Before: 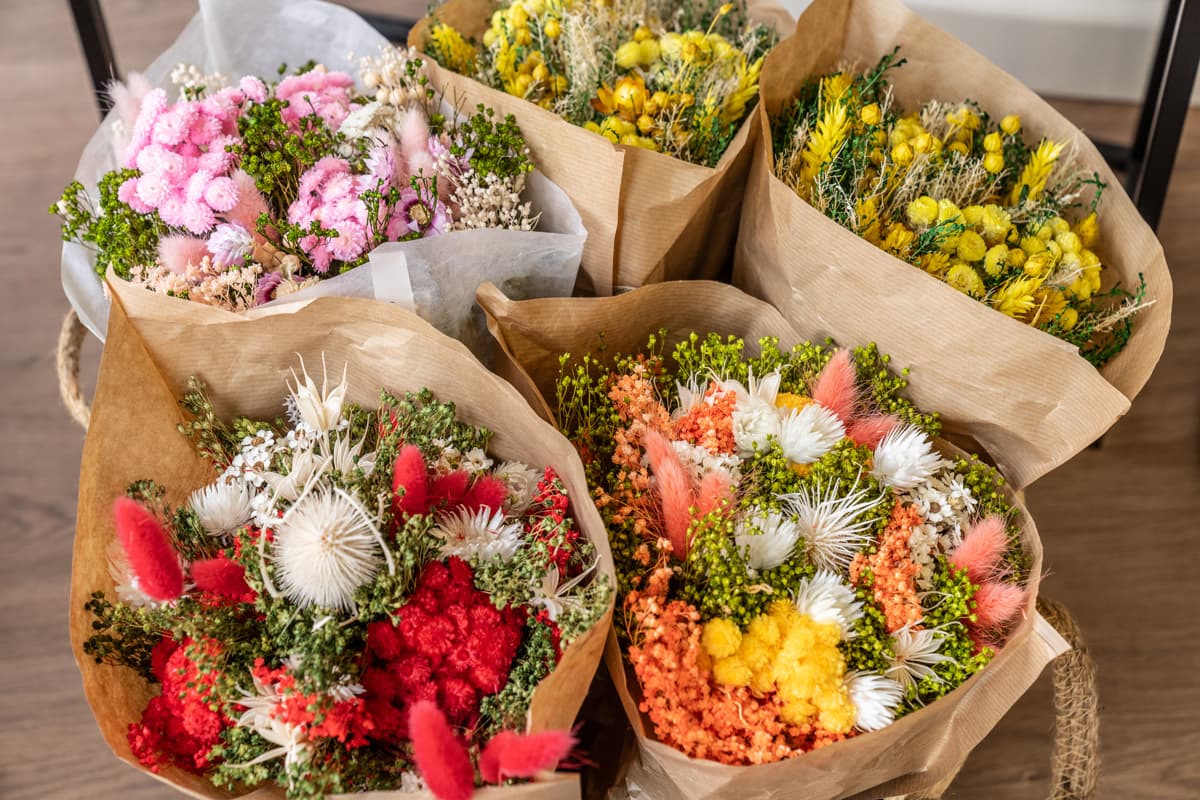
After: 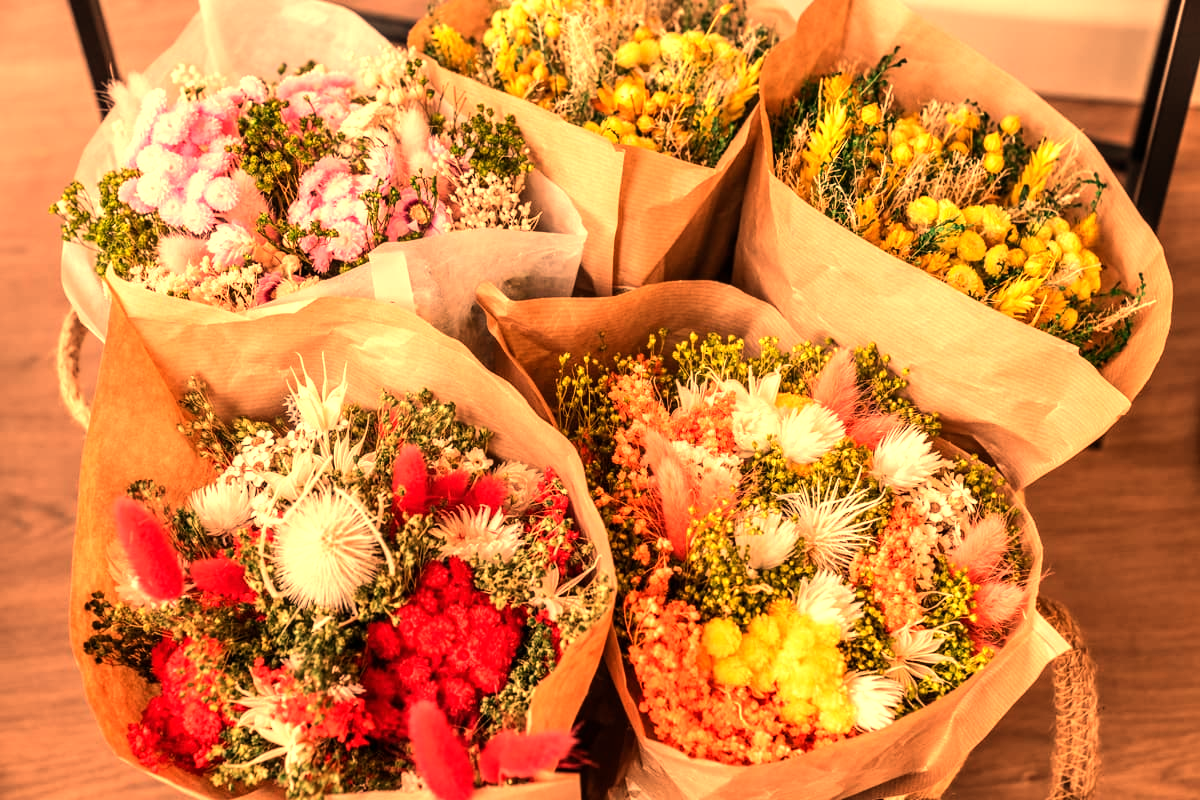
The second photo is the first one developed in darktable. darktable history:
white balance: red 1.467, blue 0.684
tone equalizer: -8 EV -0.417 EV, -7 EV -0.389 EV, -6 EV -0.333 EV, -5 EV -0.222 EV, -3 EV 0.222 EV, -2 EV 0.333 EV, -1 EV 0.389 EV, +0 EV 0.417 EV, edges refinement/feathering 500, mask exposure compensation -1.57 EV, preserve details no
